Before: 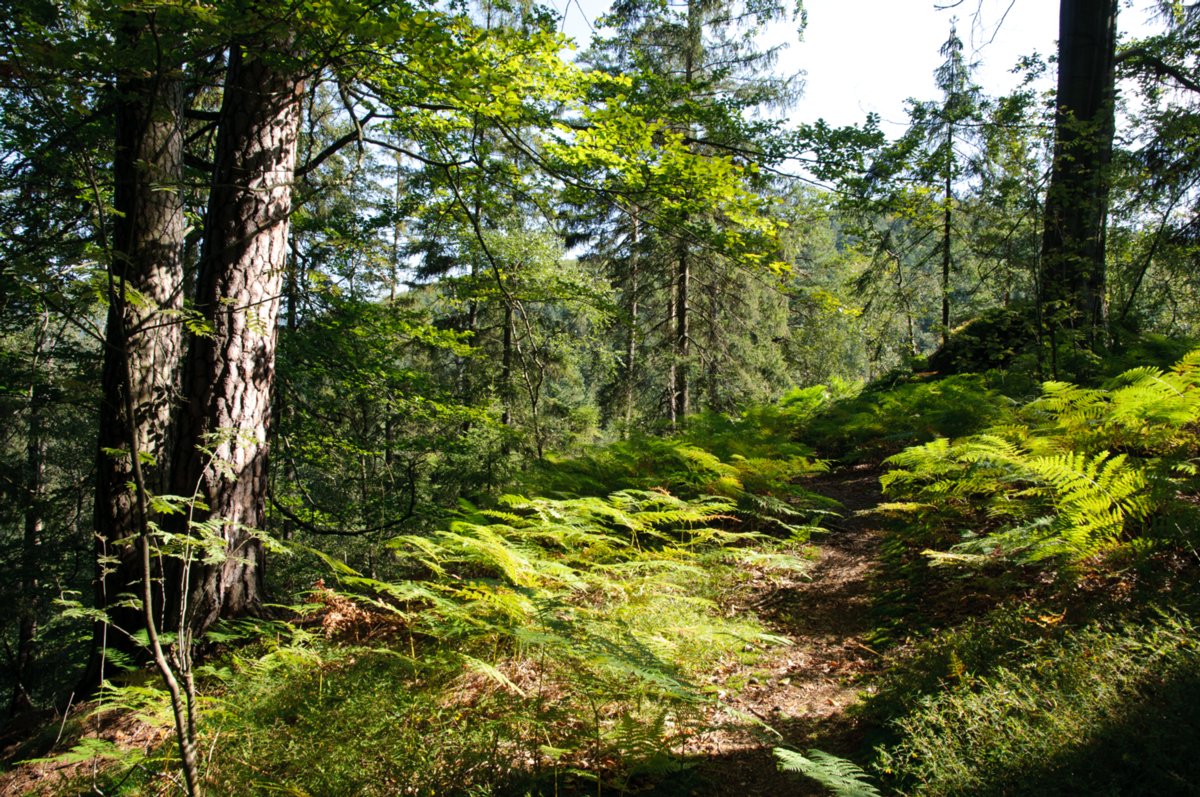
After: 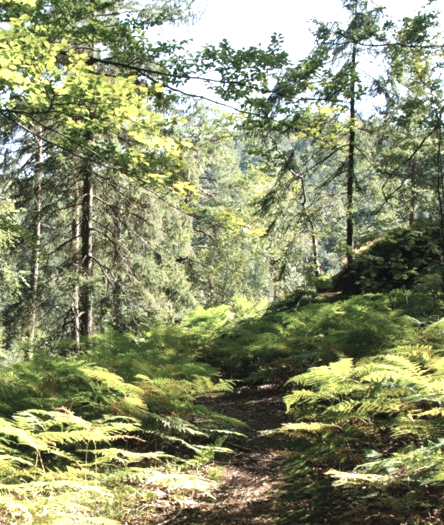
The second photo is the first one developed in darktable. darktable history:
crop and rotate: left 49.696%, top 10.091%, right 13.231%, bottom 23.932%
exposure: black level correction 0, exposure 1.106 EV, compensate highlight preservation false
contrast brightness saturation: contrast -0.052, saturation -0.412
